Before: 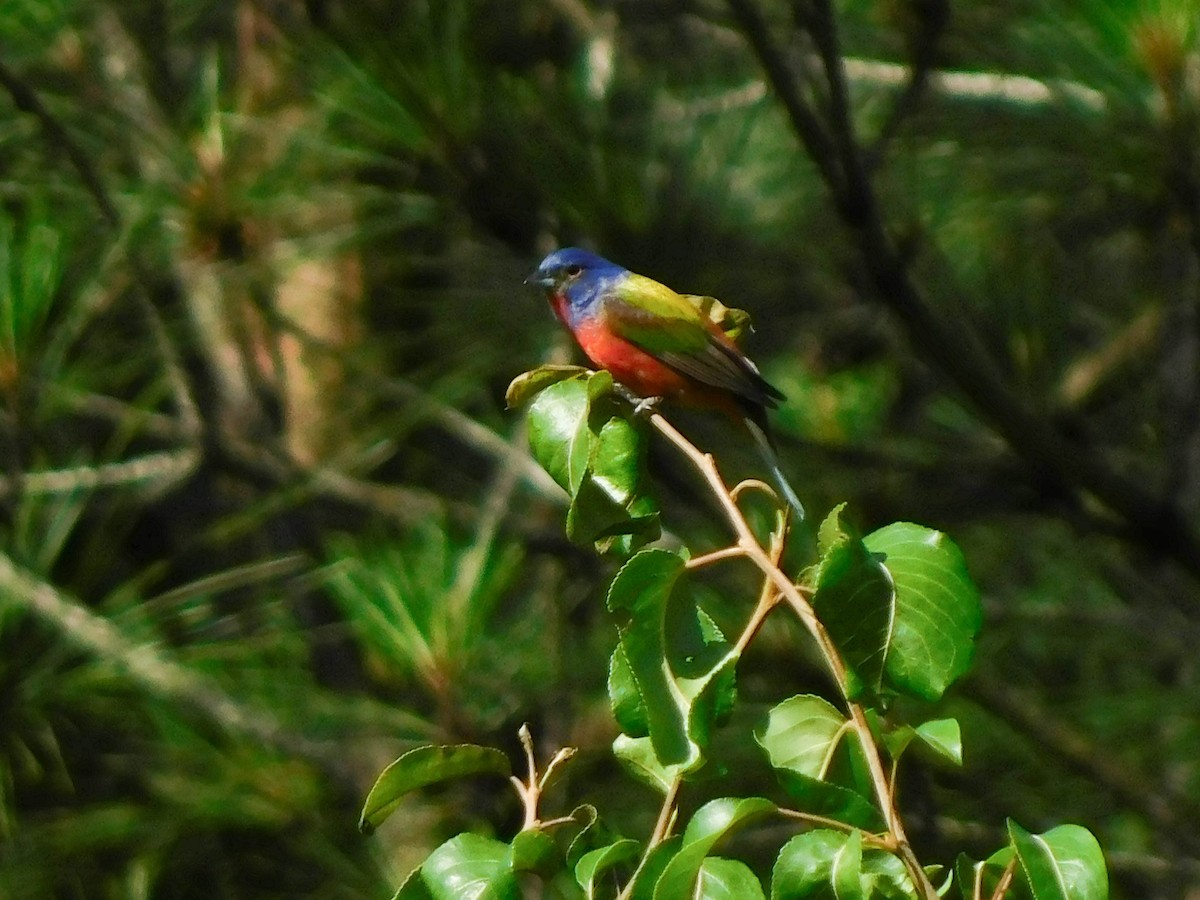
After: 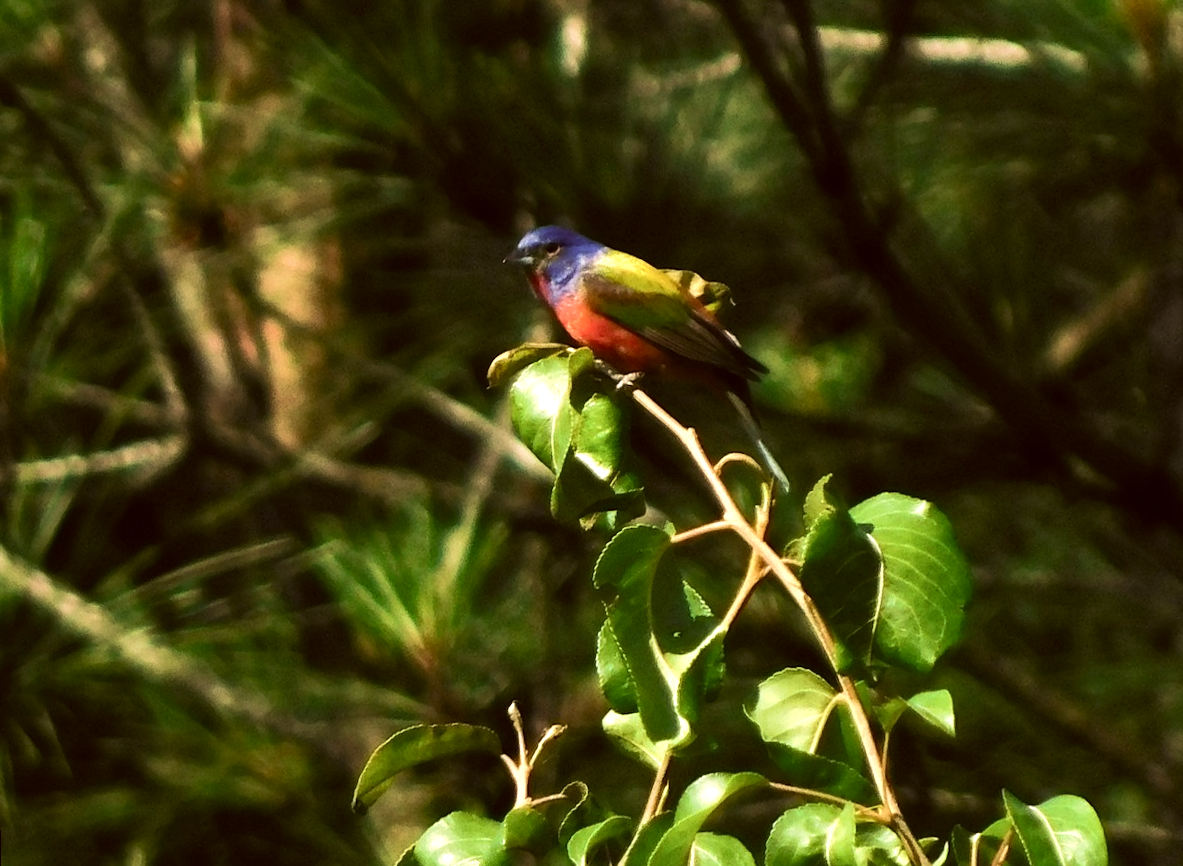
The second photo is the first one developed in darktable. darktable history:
velvia: strength 27%
rotate and perspective: rotation -1.32°, lens shift (horizontal) -0.031, crop left 0.015, crop right 0.985, crop top 0.047, crop bottom 0.982
tone equalizer: -8 EV -0.75 EV, -7 EV -0.7 EV, -6 EV -0.6 EV, -5 EV -0.4 EV, -3 EV 0.4 EV, -2 EV 0.6 EV, -1 EV 0.7 EV, +0 EV 0.75 EV, edges refinement/feathering 500, mask exposure compensation -1.57 EV, preserve details no
color correction: highlights a* 6.27, highlights b* 8.19, shadows a* 5.94, shadows b* 7.23, saturation 0.9
